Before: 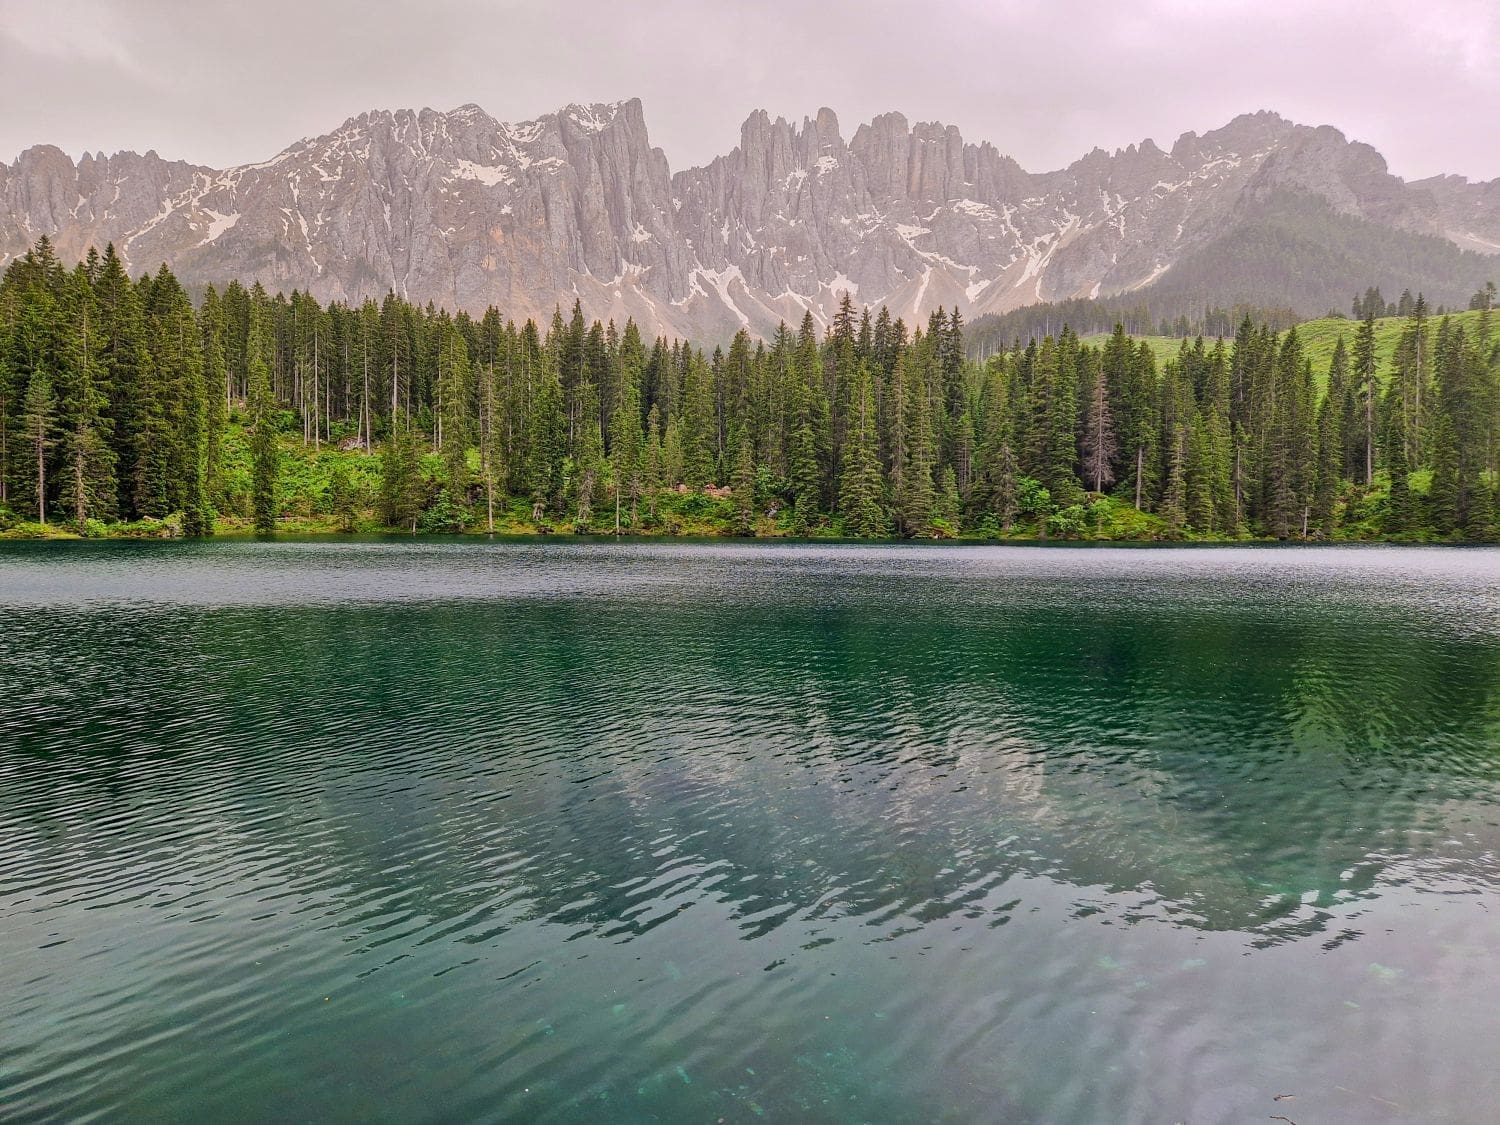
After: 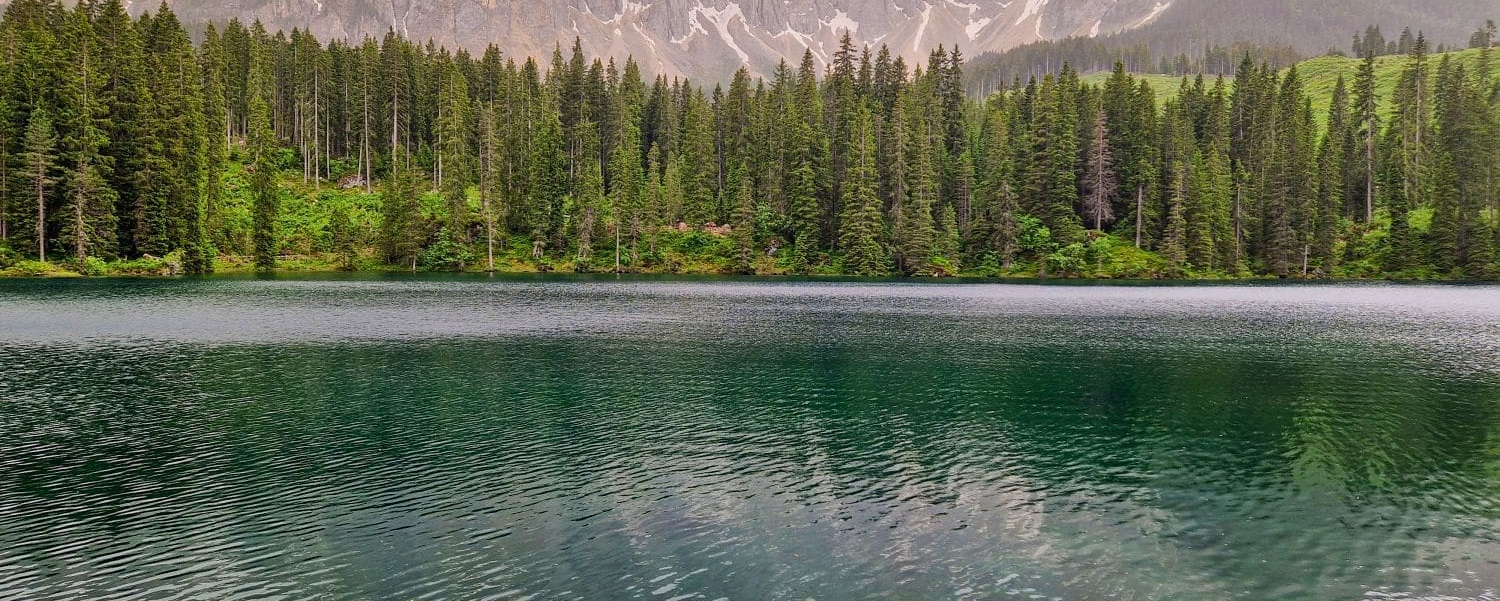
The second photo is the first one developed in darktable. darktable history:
crop and rotate: top 23.358%, bottom 23.143%
